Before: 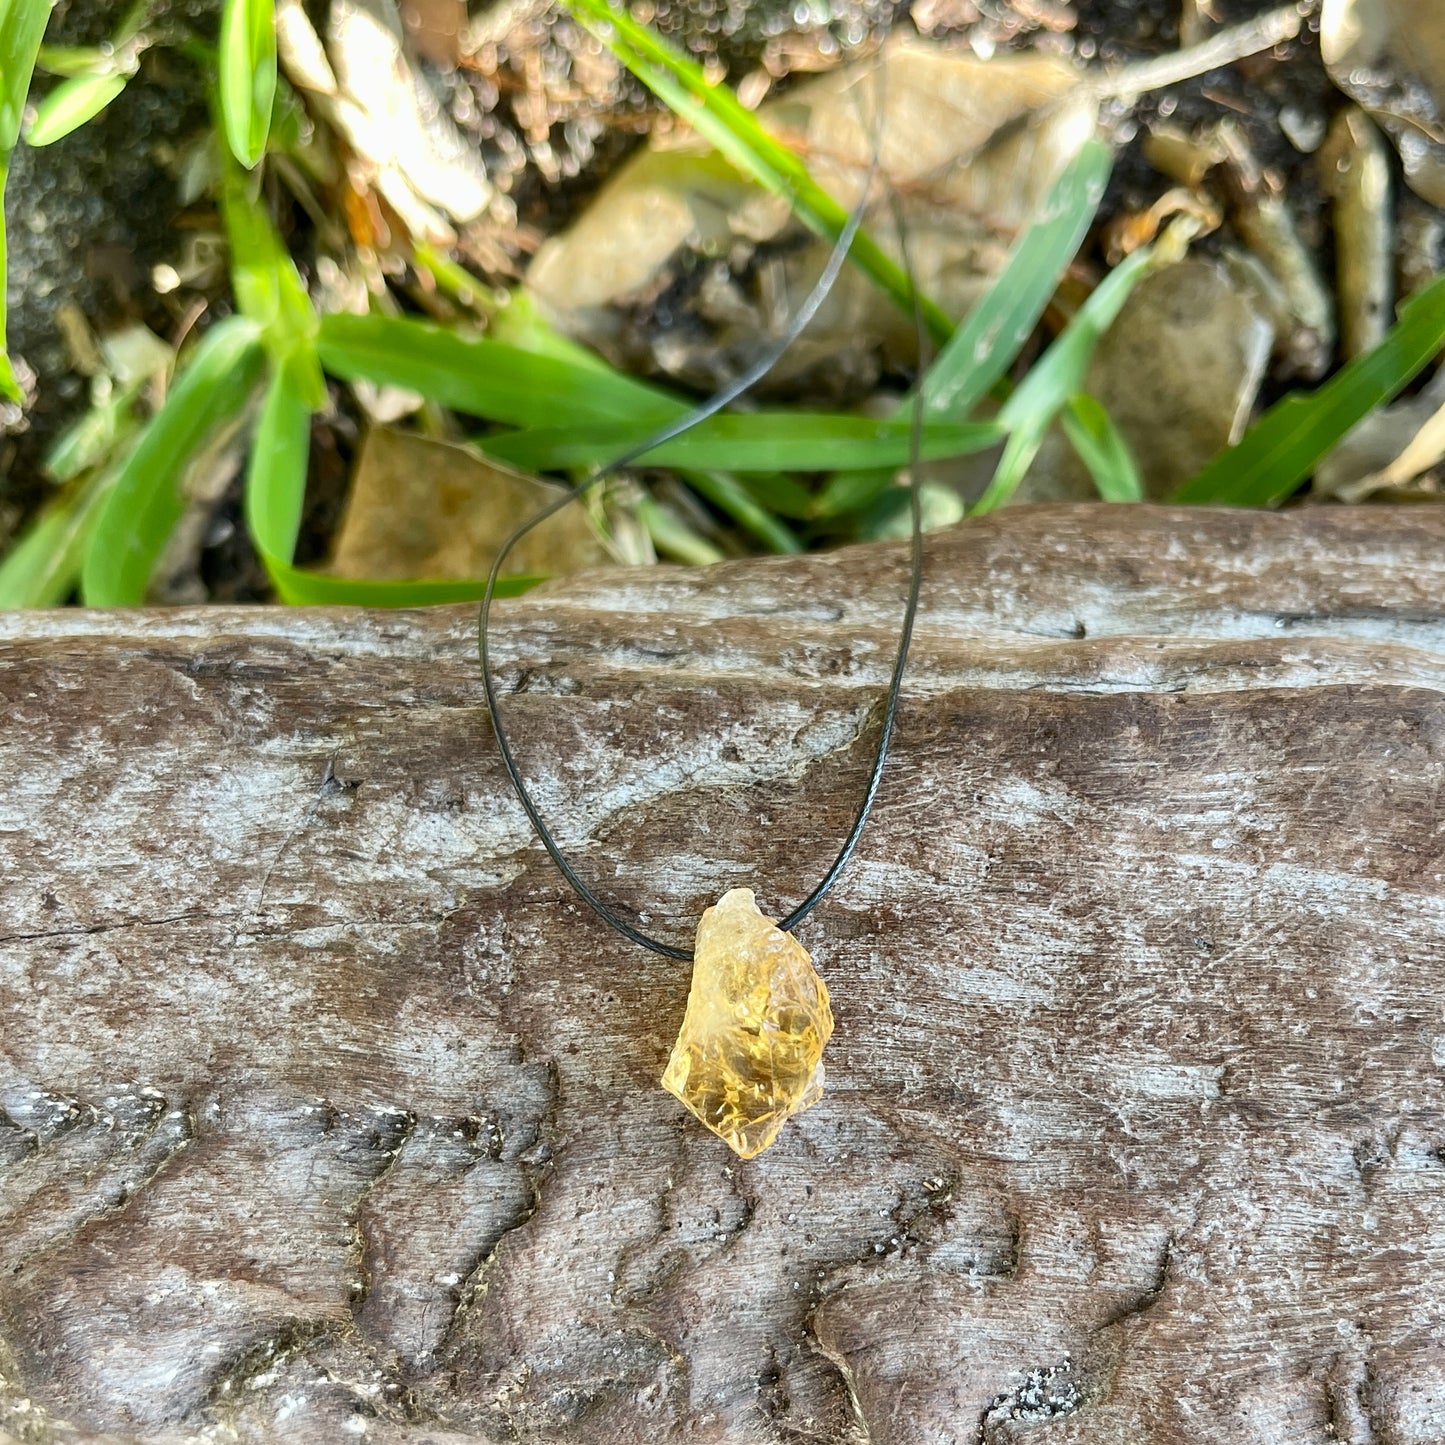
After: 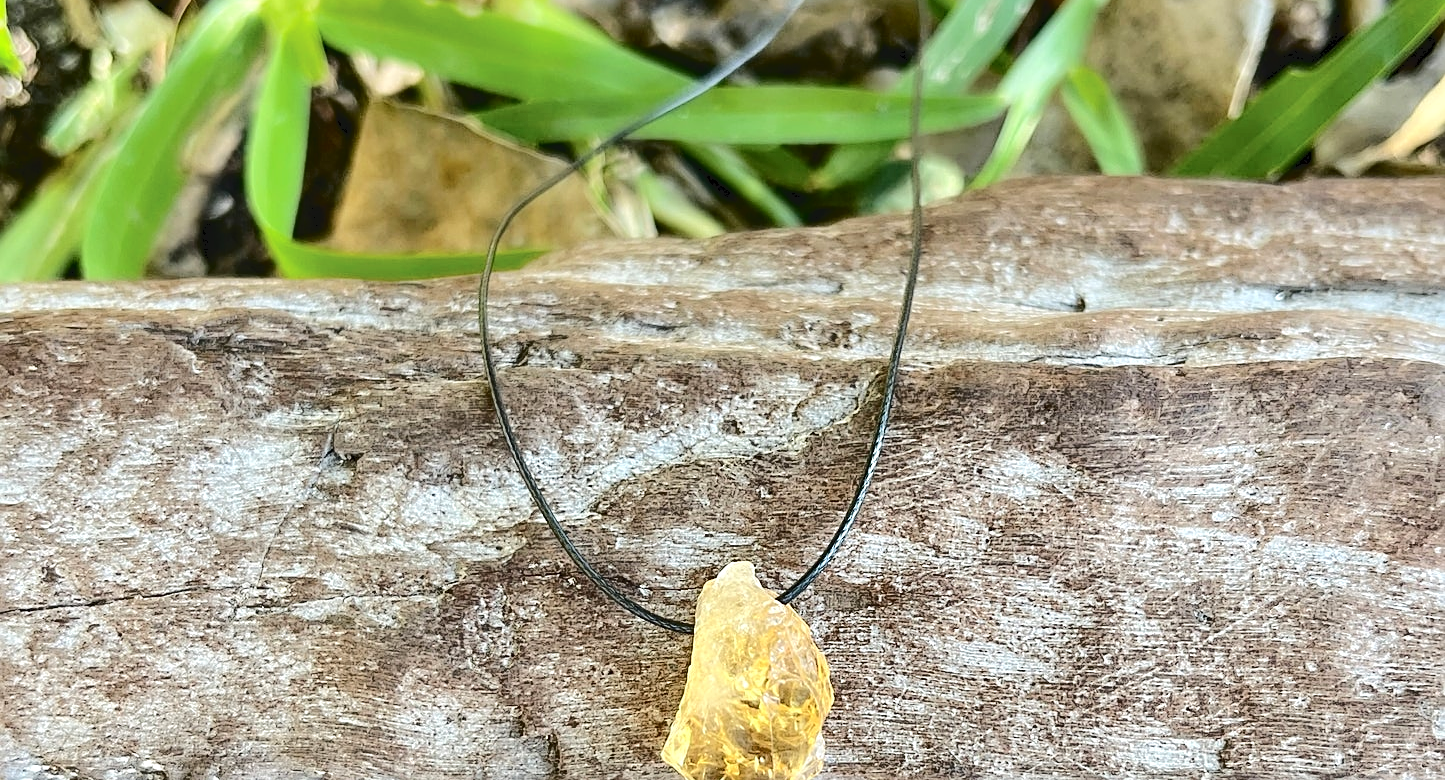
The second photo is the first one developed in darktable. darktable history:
crop and rotate: top 22.682%, bottom 23.315%
tone curve: curves: ch0 [(0, 0) (0.003, 0.057) (0.011, 0.061) (0.025, 0.065) (0.044, 0.075) (0.069, 0.082) (0.1, 0.09) (0.136, 0.102) (0.177, 0.145) (0.224, 0.195) (0.277, 0.27) (0.335, 0.374) (0.399, 0.486) (0.468, 0.578) (0.543, 0.652) (0.623, 0.717) (0.709, 0.778) (0.801, 0.837) (0.898, 0.909) (1, 1)], color space Lab, independent channels, preserve colors none
exposure: exposure 0.202 EV, compensate highlight preservation false
sharpen: on, module defaults
